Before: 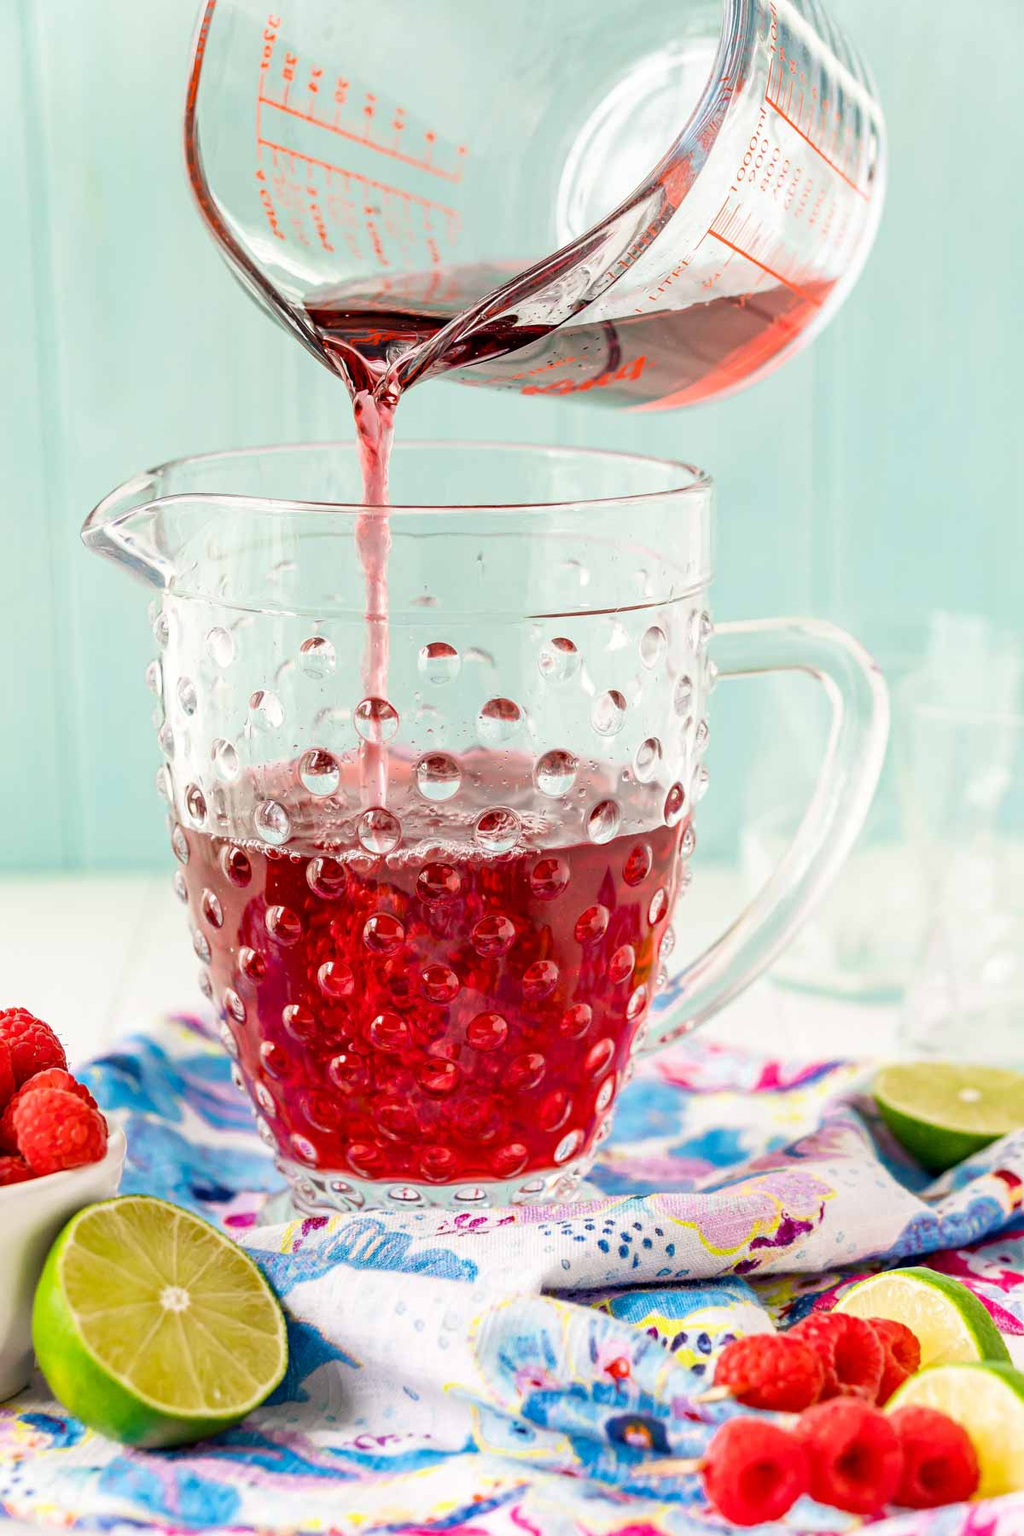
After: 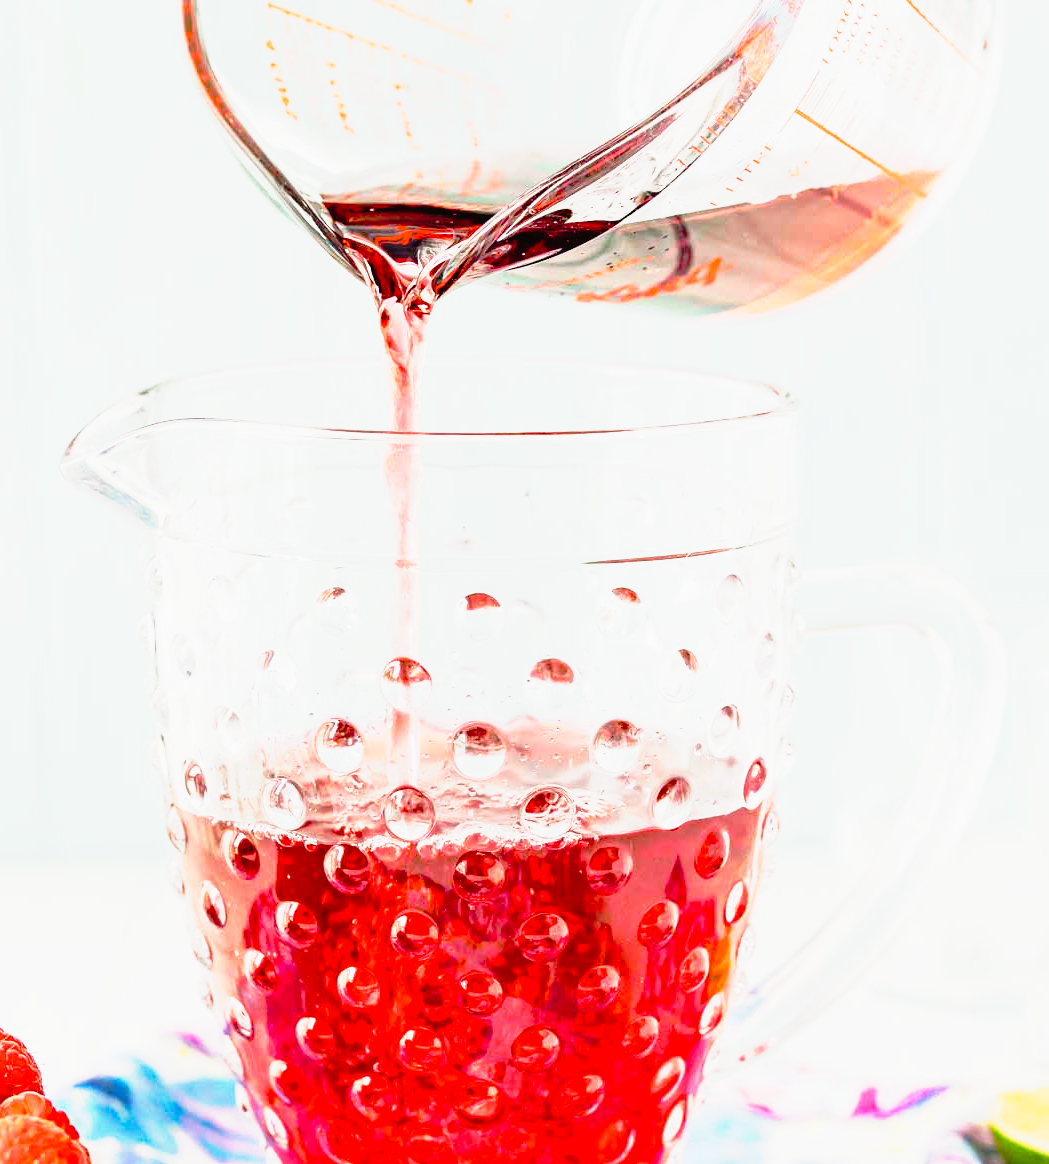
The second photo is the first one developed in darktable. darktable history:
contrast brightness saturation: contrast 0.038, saturation 0.067
exposure: black level correction 0, exposure 0.69 EV, compensate exposure bias true, compensate highlight preservation false
crop: left 2.931%, top 8.932%, right 9.65%, bottom 26.382%
tone curve: curves: ch0 [(0, 0.015) (0.091, 0.055) (0.184, 0.159) (0.304, 0.382) (0.492, 0.579) (0.628, 0.755) (0.832, 0.932) (0.984, 0.963)]; ch1 [(0, 0) (0.34, 0.235) (0.46, 0.46) (0.515, 0.502) (0.553, 0.567) (0.764, 0.815) (1, 1)]; ch2 [(0, 0) (0.44, 0.458) (0.479, 0.492) (0.524, 0.507) (0.557, 0.567) (0.673, 0.699) (1, 1)], preserve colors none
